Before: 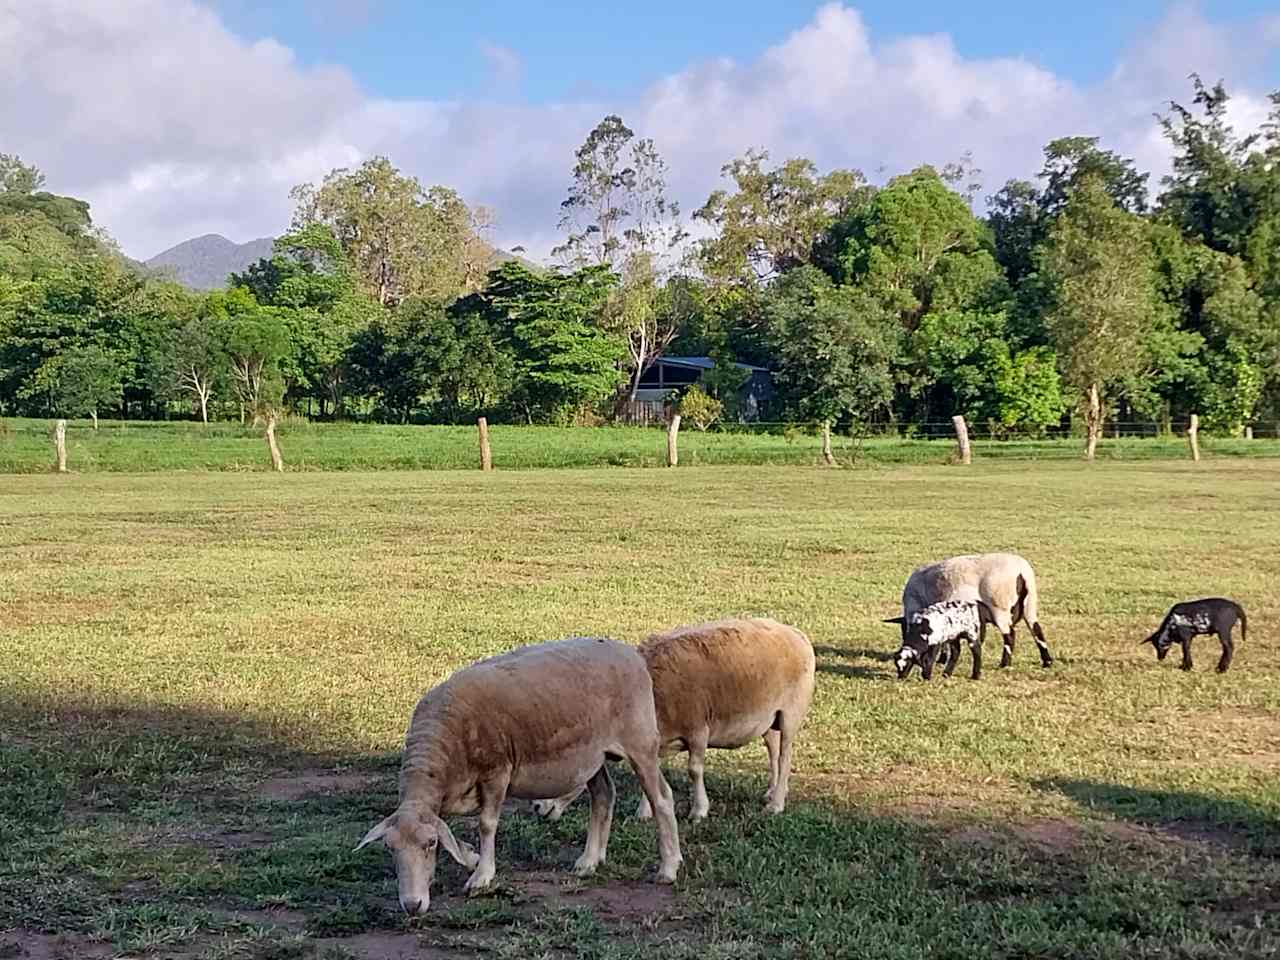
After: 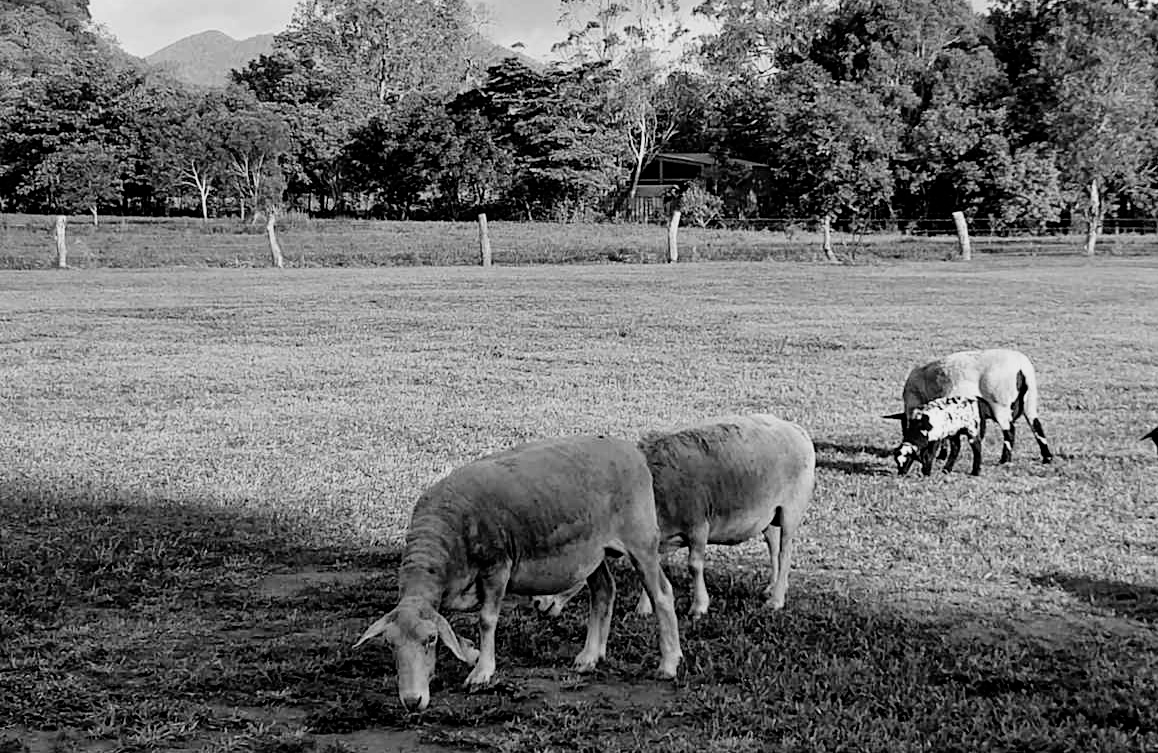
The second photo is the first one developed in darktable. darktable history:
color calibration: output gray [0.22, 0.42, 0.37, 0], illuminant same as pipeline (D50), adaptation none (bypass), x 0.333, y 0.334, temperature 5020.35 K
filmic rgb: black relative exposure -5.1 EV, white relative exposure 3.2 EV, threshold 5.97 EV, hardness 3.43, contrast 1.187, highlights saturation mix -49.55%, preserve chrominance no, color science v5 (2021), enable highlight reconstruction true
crop: top 21.316%, right 9.461%, bottom 0.214%
